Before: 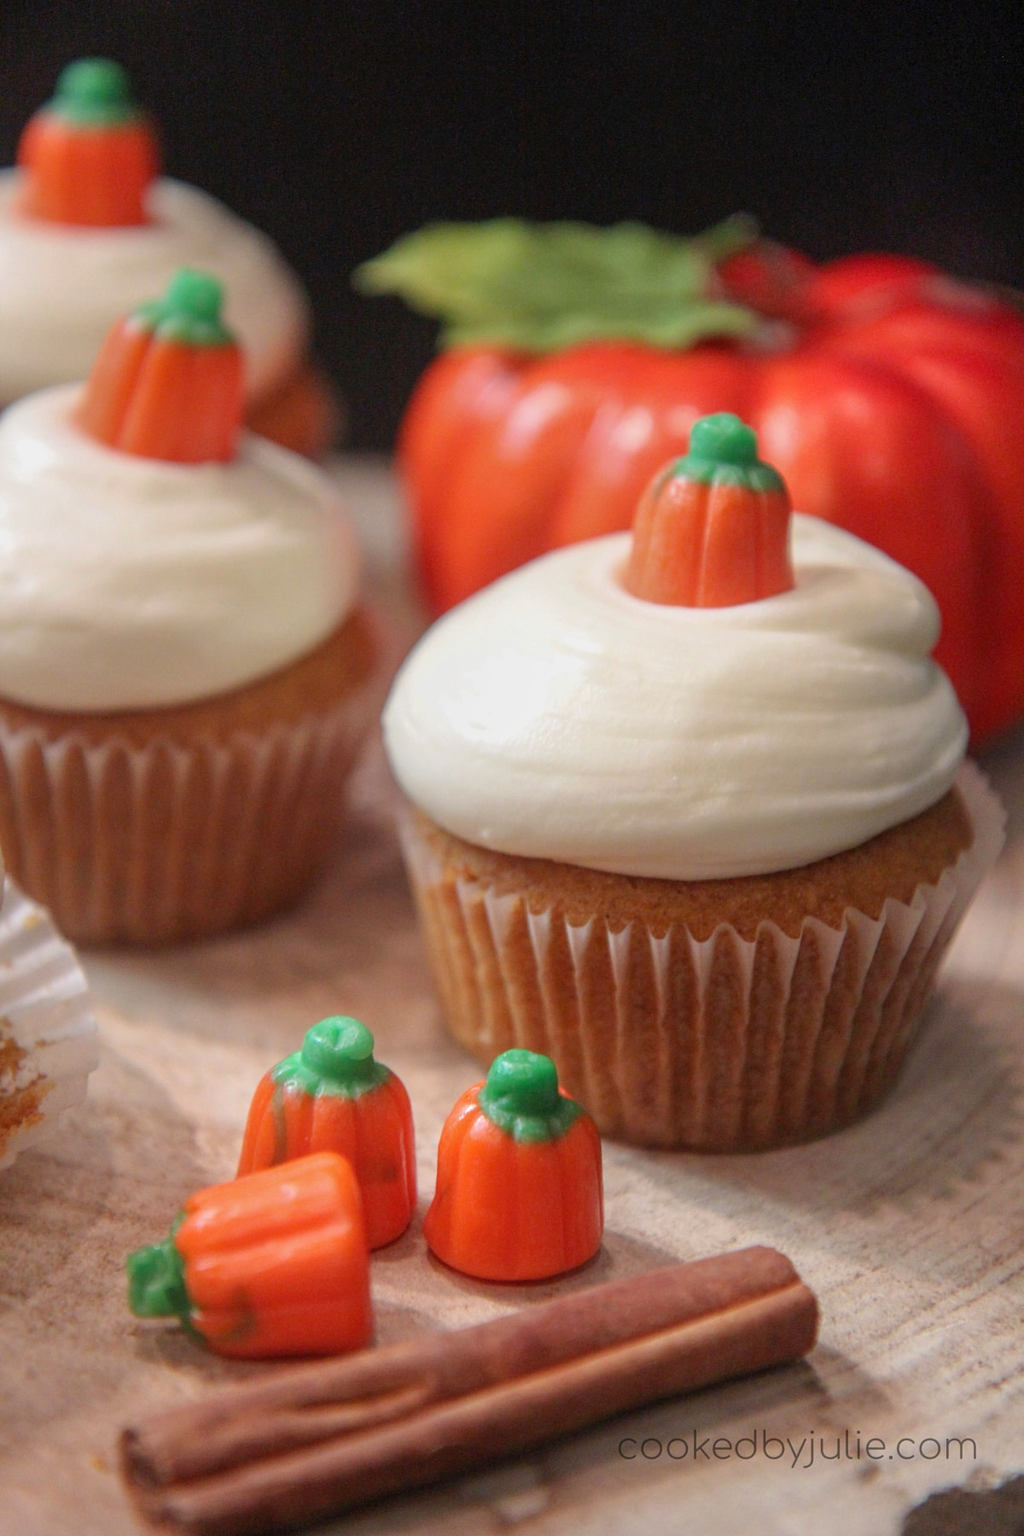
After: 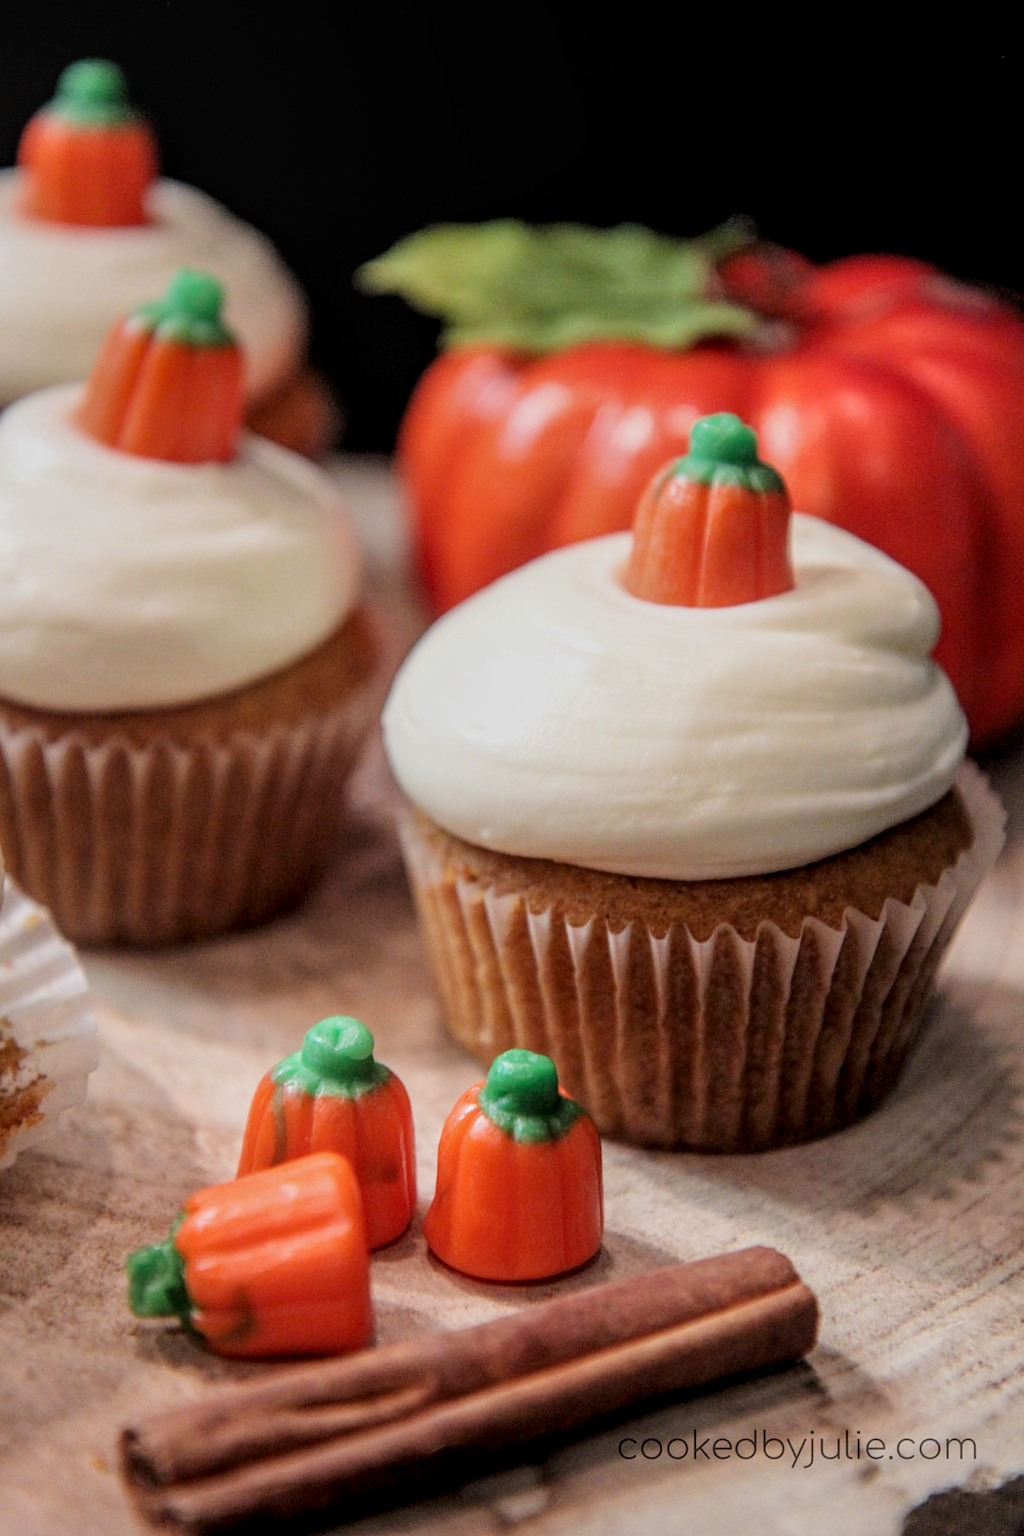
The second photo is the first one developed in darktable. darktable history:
local contrast: on, module defaults
filmic rgb: black relative exposure -5 EV, hardness 2.88, contrast 1.3, highlights saturation mix -30%
